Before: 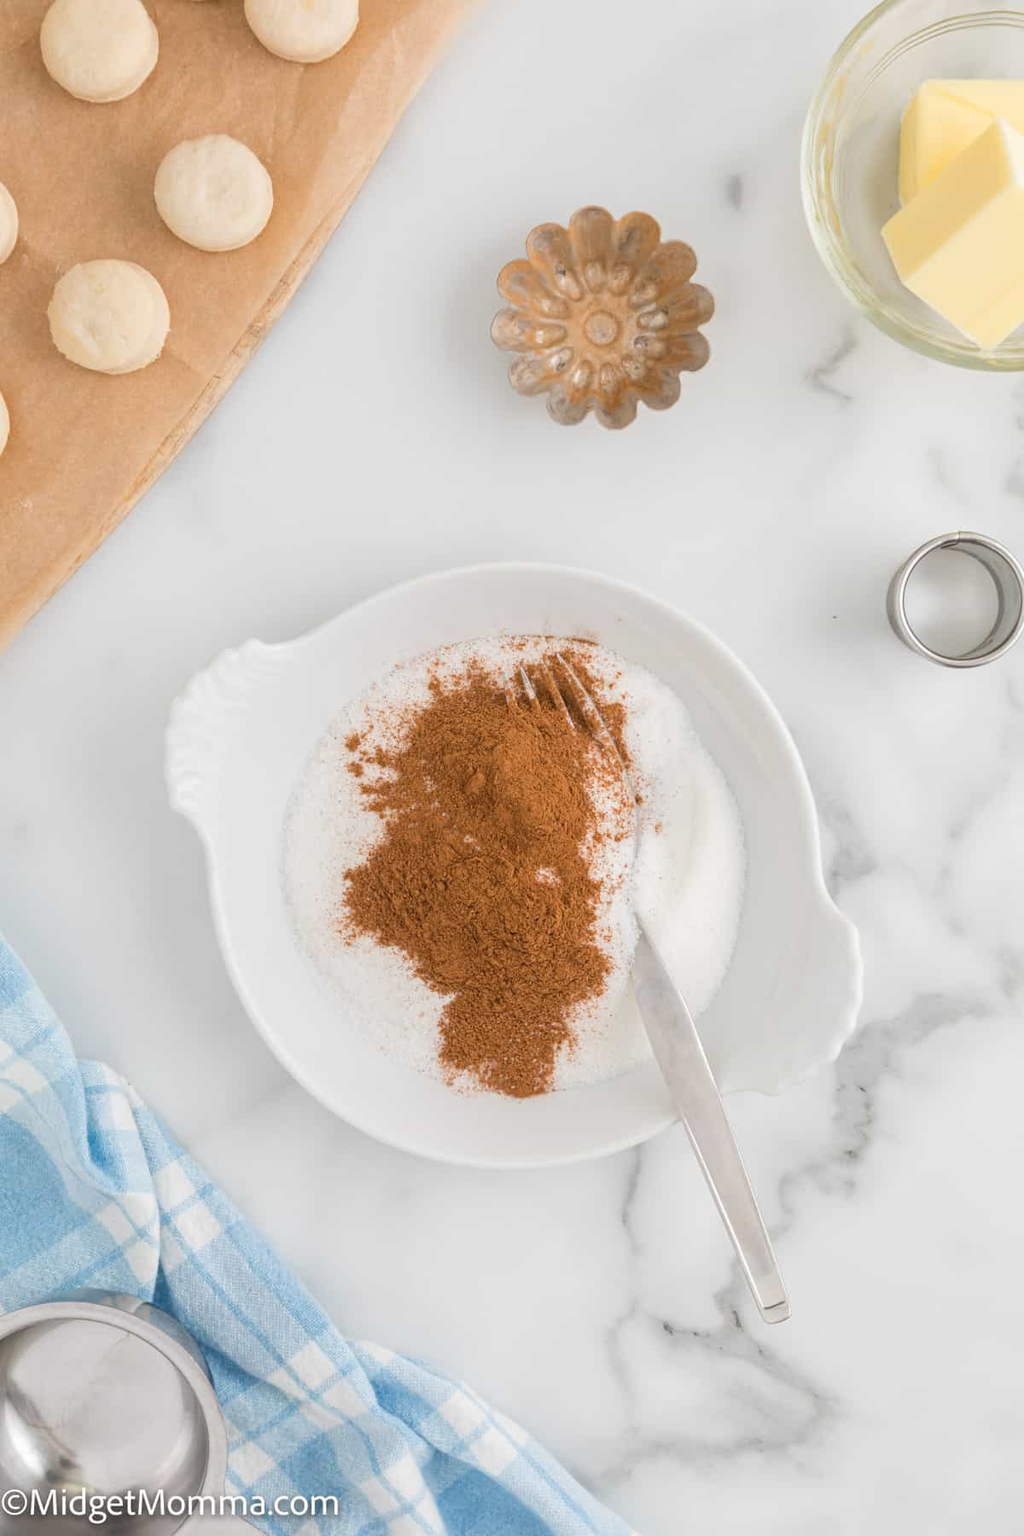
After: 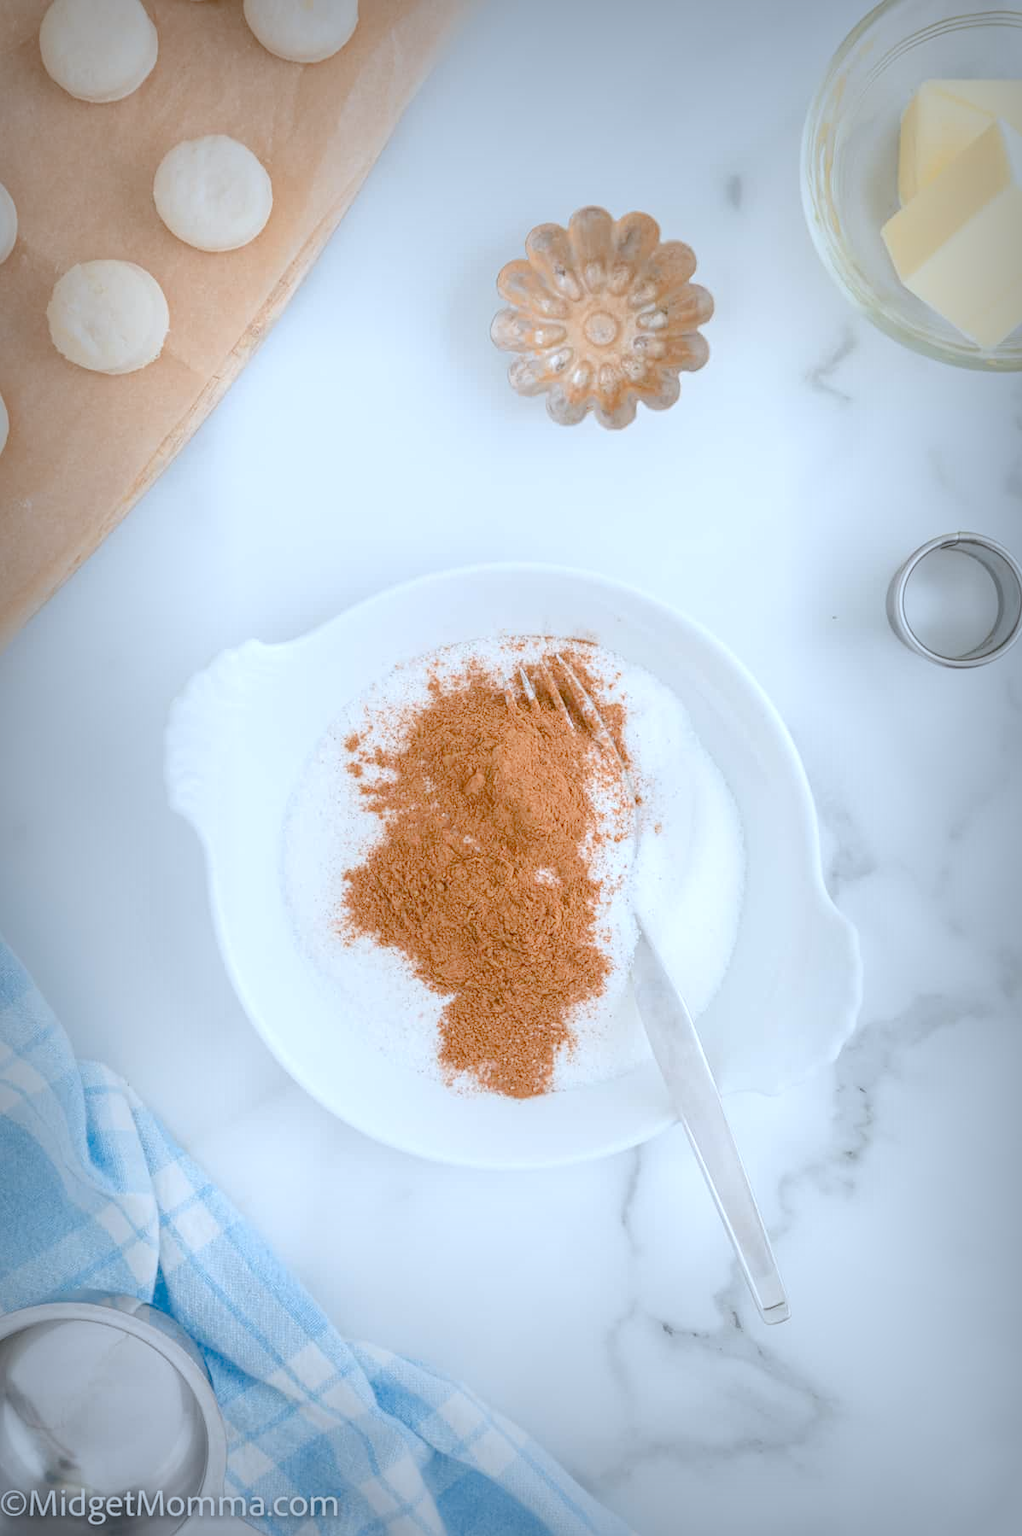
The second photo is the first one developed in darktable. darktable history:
exposure: black level correction 0, exposure 0.7 EV, compensate exposure bias true, compensate highlight preservation false
crop and rotate: left 0.126%
tone equalizer: -8 EV -0.417 EV, -7 EV -0.389 EV, -6 EV -0.333 EV, -5 EV -0.222 EV, -3 EV 0.222 EV, -2 EV 0.333 EV, -1 EV 0.389 EV, +0 EV 0.417 EV, edges refinement/feathering 500, mask exposure compensation -1.57 EV, preserve details no
color calibration: output R [1.063, -0.012, -0.003, 0], output G [0, 1.022, 0.021, 0], output B [-0.079, 0.047, 1, 0], illuminant custom, x 0.389, y 0.387, temperature 3838.64 K
color balance rgb: shadows lift › chroma 1%, shadows lift › hue 113°, highlights gain › chroma 0.2%, highlights gain › hue 333°, perceptual saturation grading › global saturation 20%, perceptual saturation grading › highlights -50%, perceptual saturation grading › shadows 25%, contrast -30%
vignetting: fall-off start 53.2%, brightness -0.594, saturation 0, automatic ratio true, width/height ratio 1.313, shape 0.22, unbound false
